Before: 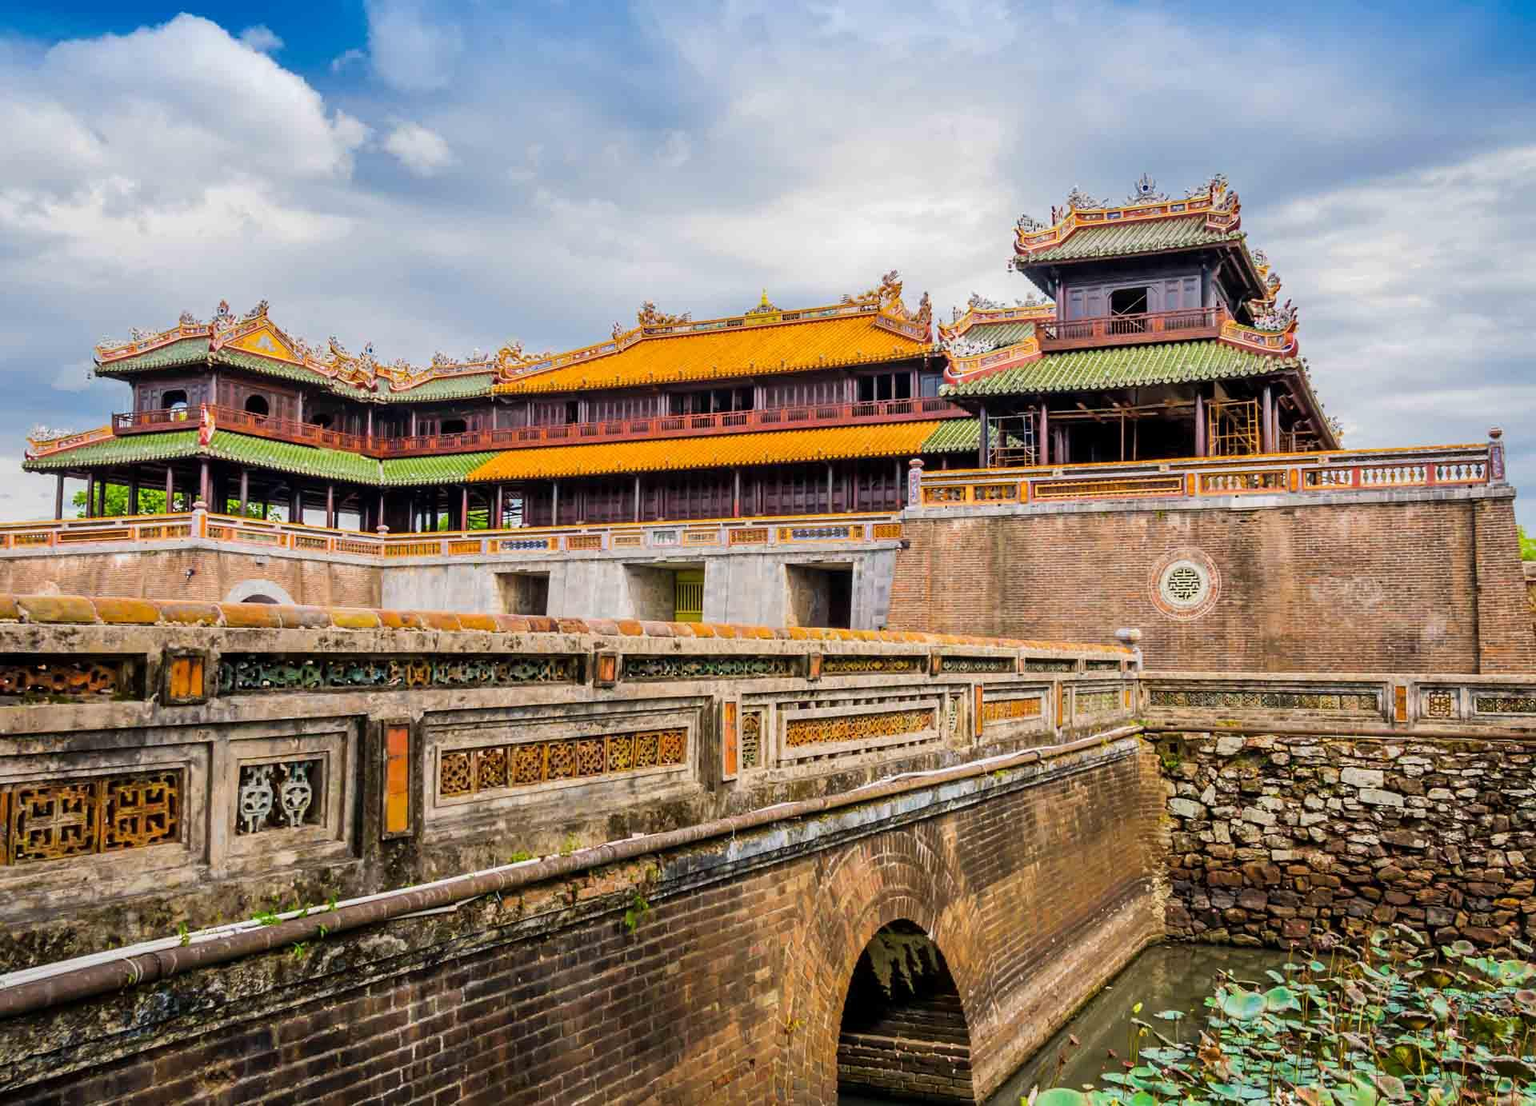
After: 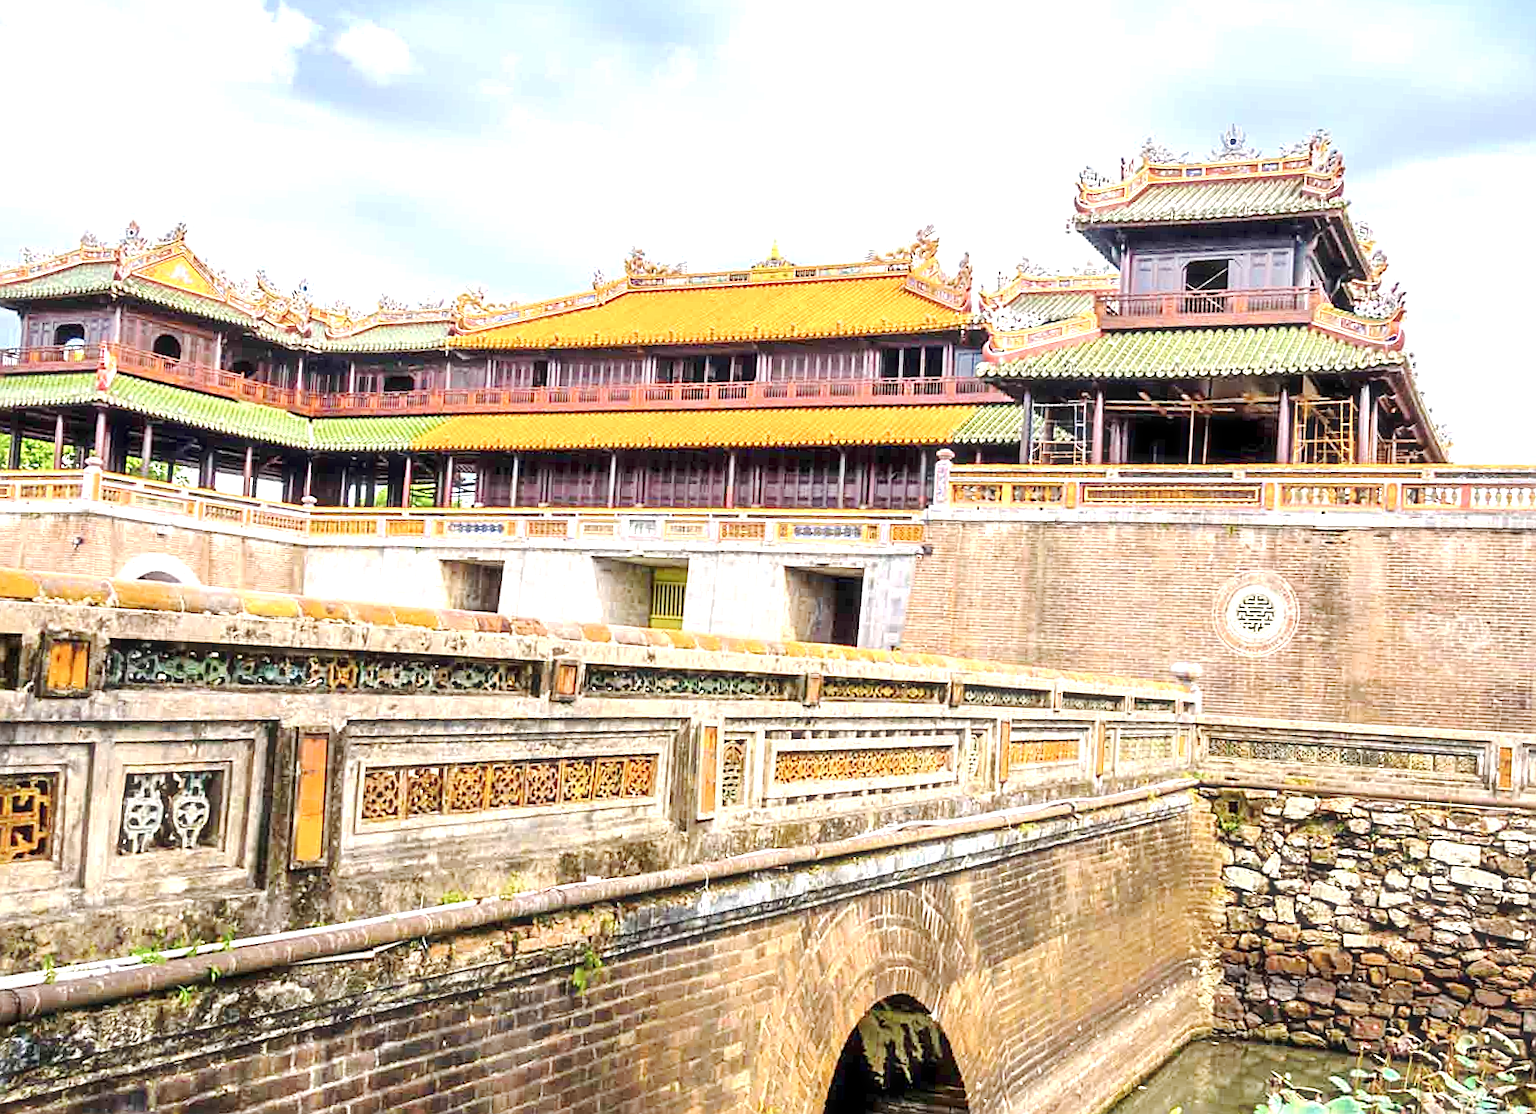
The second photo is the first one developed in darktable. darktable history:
sharpen: on, module defaults
base curve: curves: ch0 [(0, 0) (0.158, 0.273) (0.879, 0.895) (1, 1)], preserve colors none
crop and rotate: angle -2.86°, left 5.232%, top 5.163%, right 4.715%, bottom 4.119%
exposure: exposure 1.066 EV, compensate exposure bias true, compensate highlight preservation false
haze removal: strength -0.052, compatibility mode true, adaptive false
